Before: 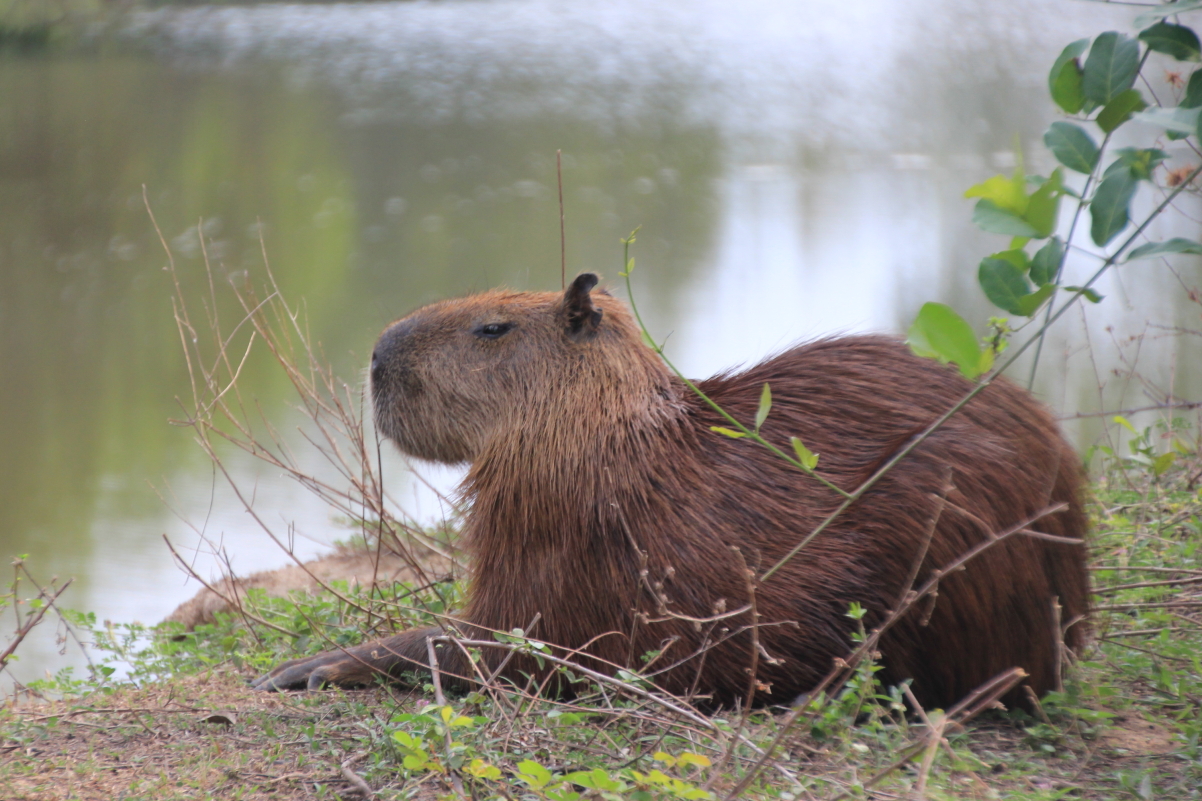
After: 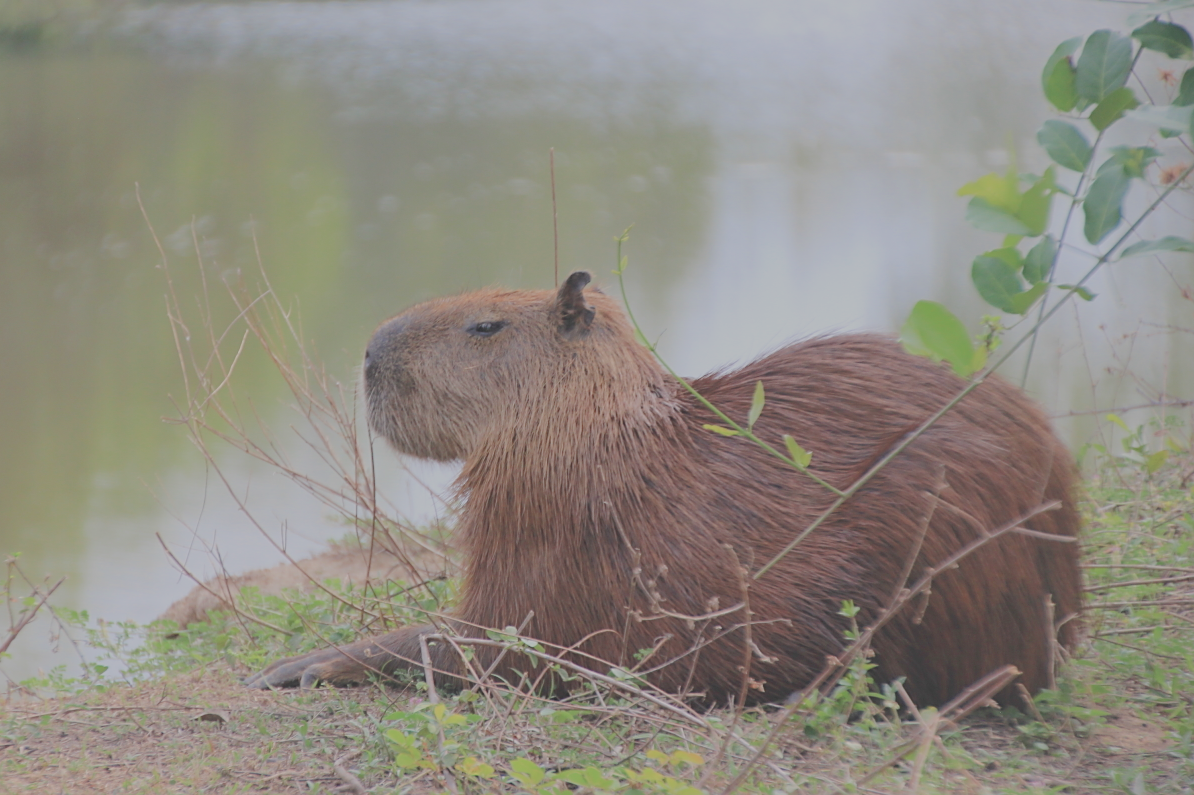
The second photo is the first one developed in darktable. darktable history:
sharpen: radius 1.899, amount 0.39, threshold 1.349
contrast brightness saturation: saturation -0.06
filmic rgb: black relative exposure -15.89 EV, white relative exposure 7.97 EV, threshold 5.98 EV, hardness 4.15, latitude 50.16%, contrast 0.513, enable highlight reconstruction true
crop and rotate: left 0.586%, top 0.352%, bottom 0.297%
tone equalizer: -8 EV 0.236 EV, -7 EV 0.383 EV, -6 EV 0.447 EV, -5 EV 0.226 EV, -3 EV -0.254 EV, -2 EV -0.425 EV, -1 EV -0.408 EV, +0 EV -0.23 EV
exposure: black level correction 0, exposure 1.2 EV, compensate highlight preservation false
